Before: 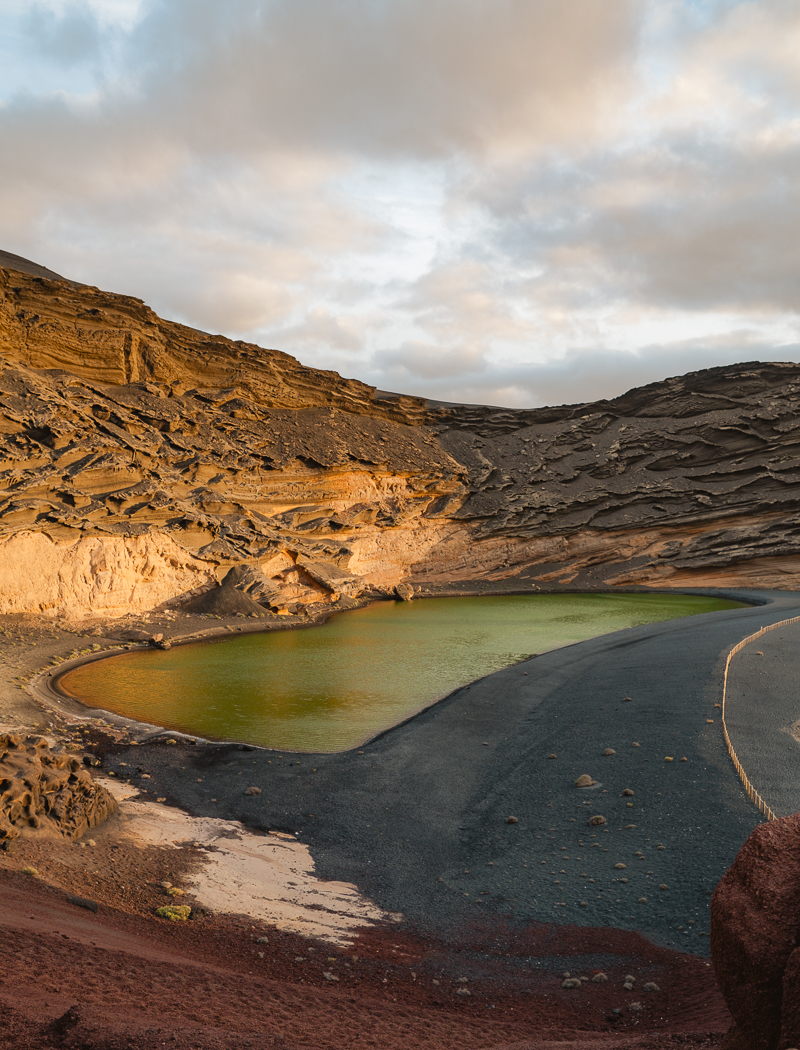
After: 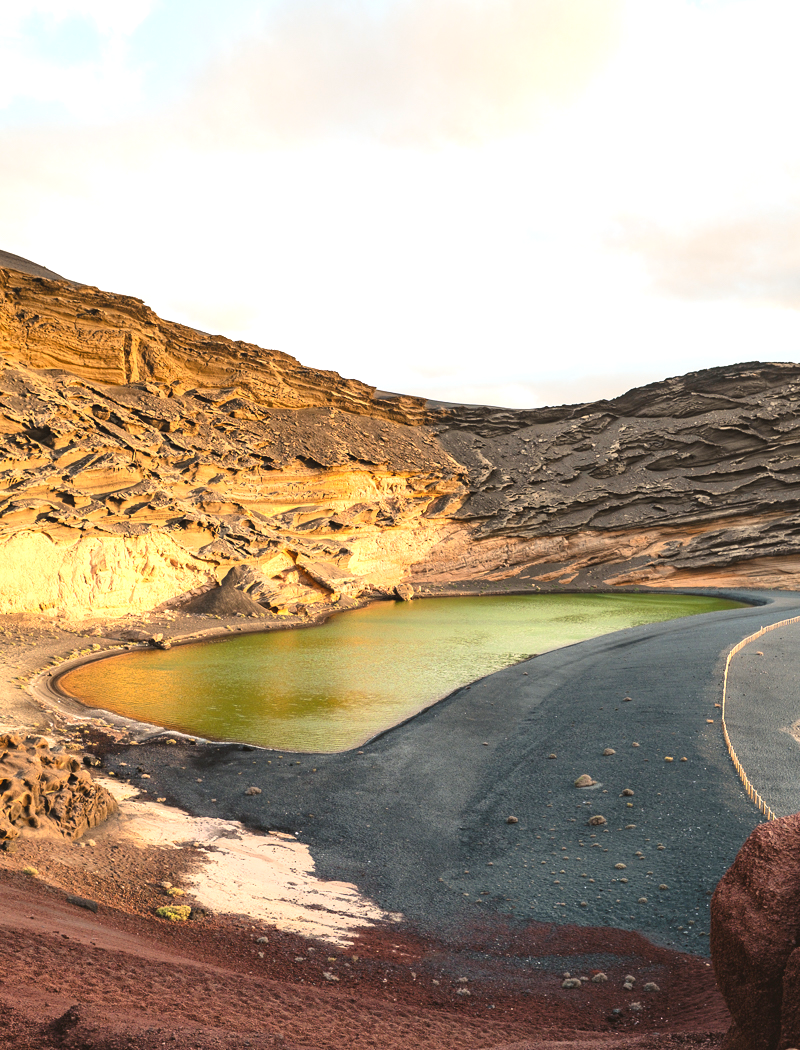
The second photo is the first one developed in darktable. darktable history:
exposure: black level correction 0, exposure 1.099 EV, compensate highlight preservation false
contrast brightness saturation: contrast 0.152, brightness 0.052
